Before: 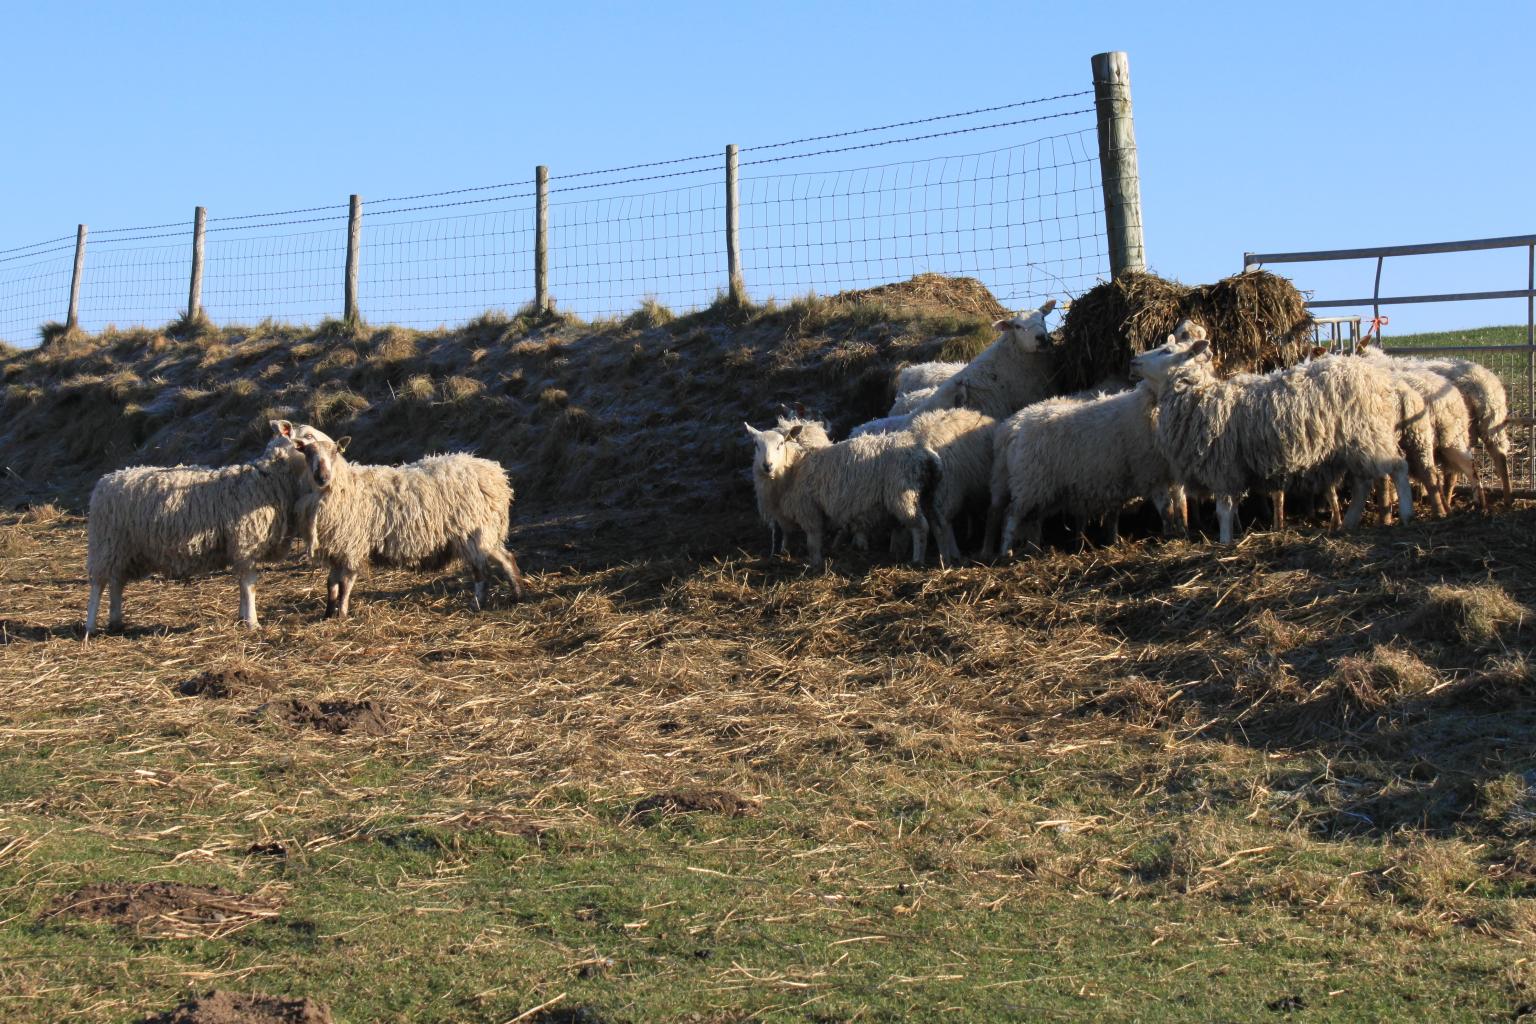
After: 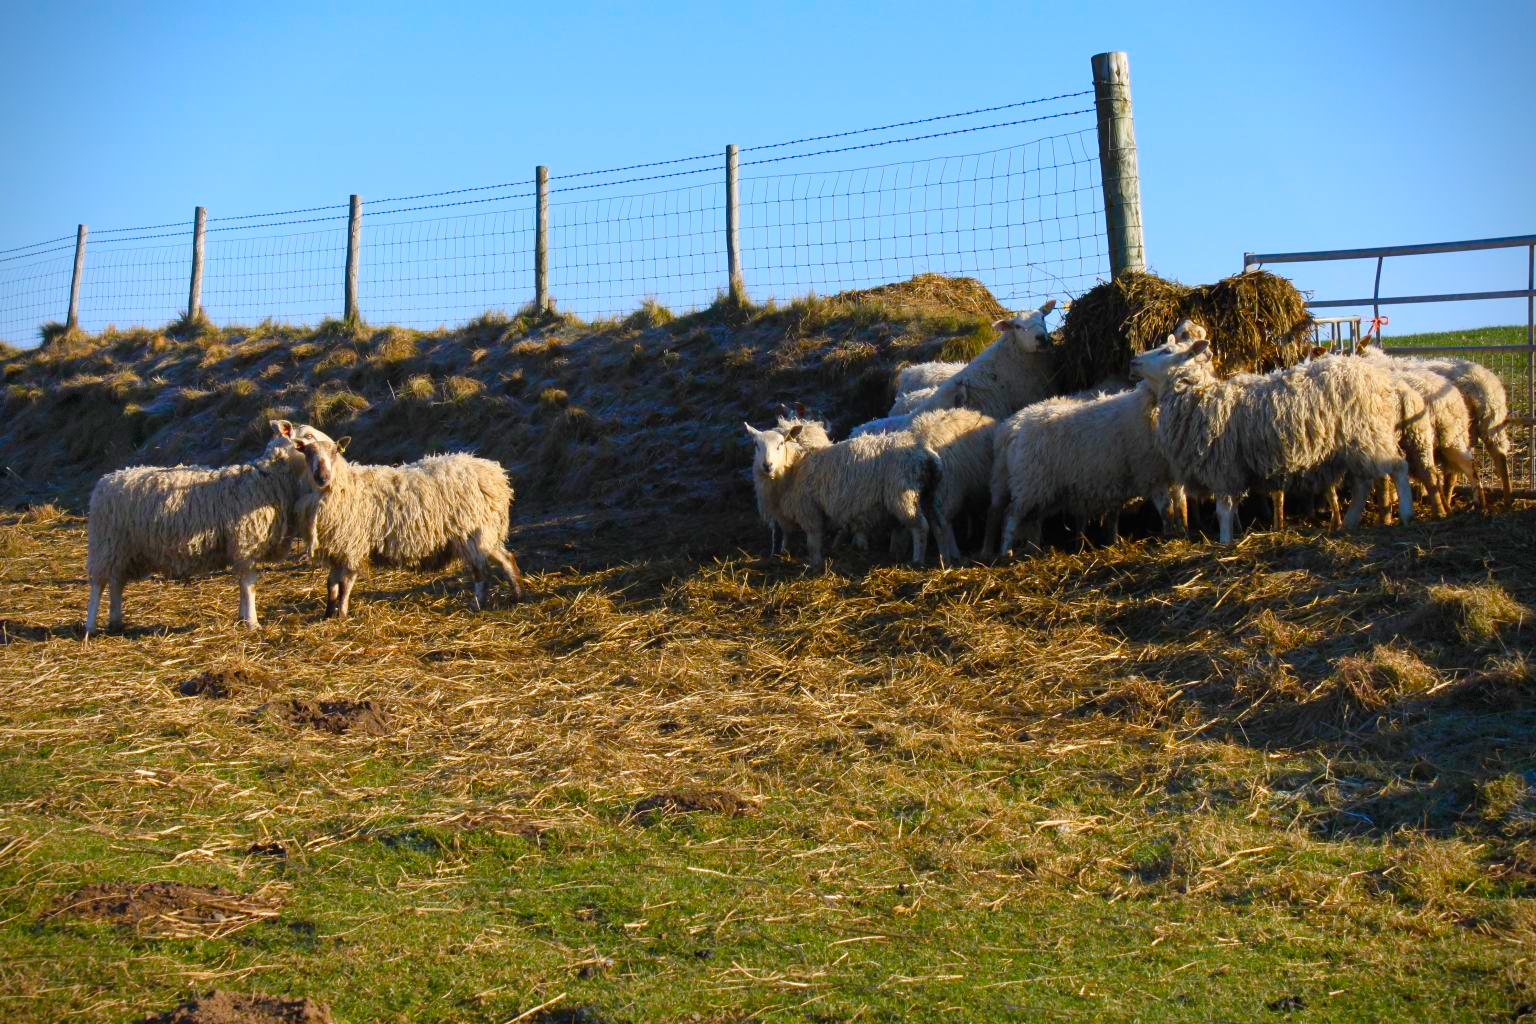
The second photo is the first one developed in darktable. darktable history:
color balance rgb: perceptual saturation grading › global saturation 20%, perceptual saturation grading › highlights -13.907%, perceptual saturation grading › shadows 49.965%, global vibrance 34.9%
vignetting: saturation 0.036, center (0, 0.005), dithering 8-bit output, unbound false
